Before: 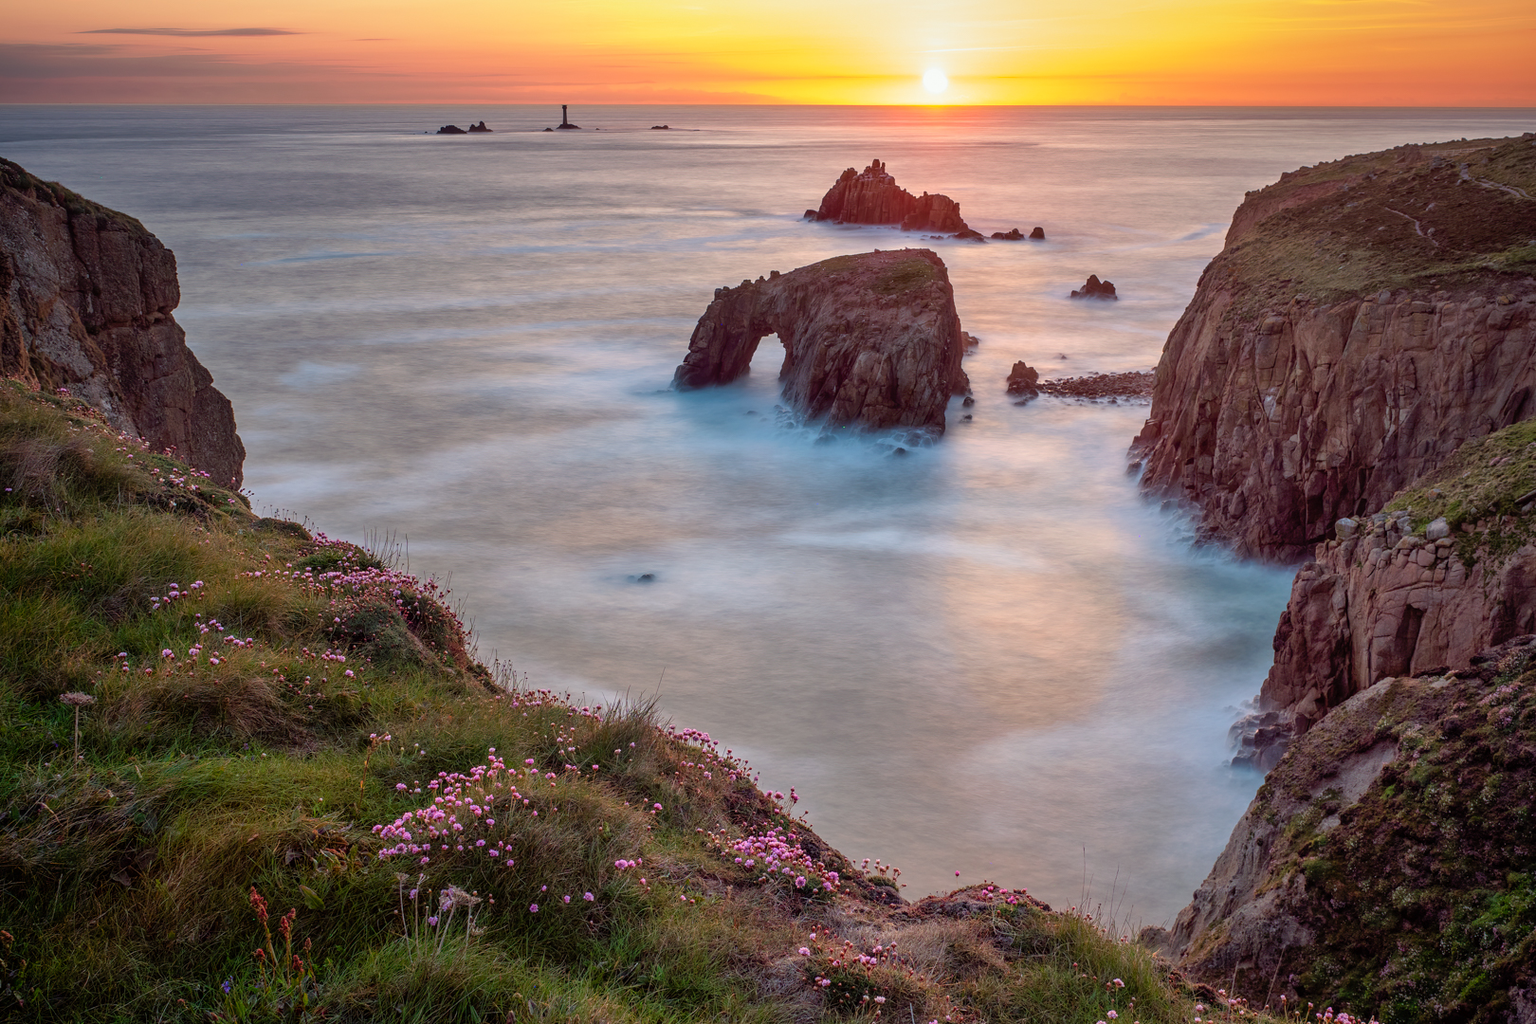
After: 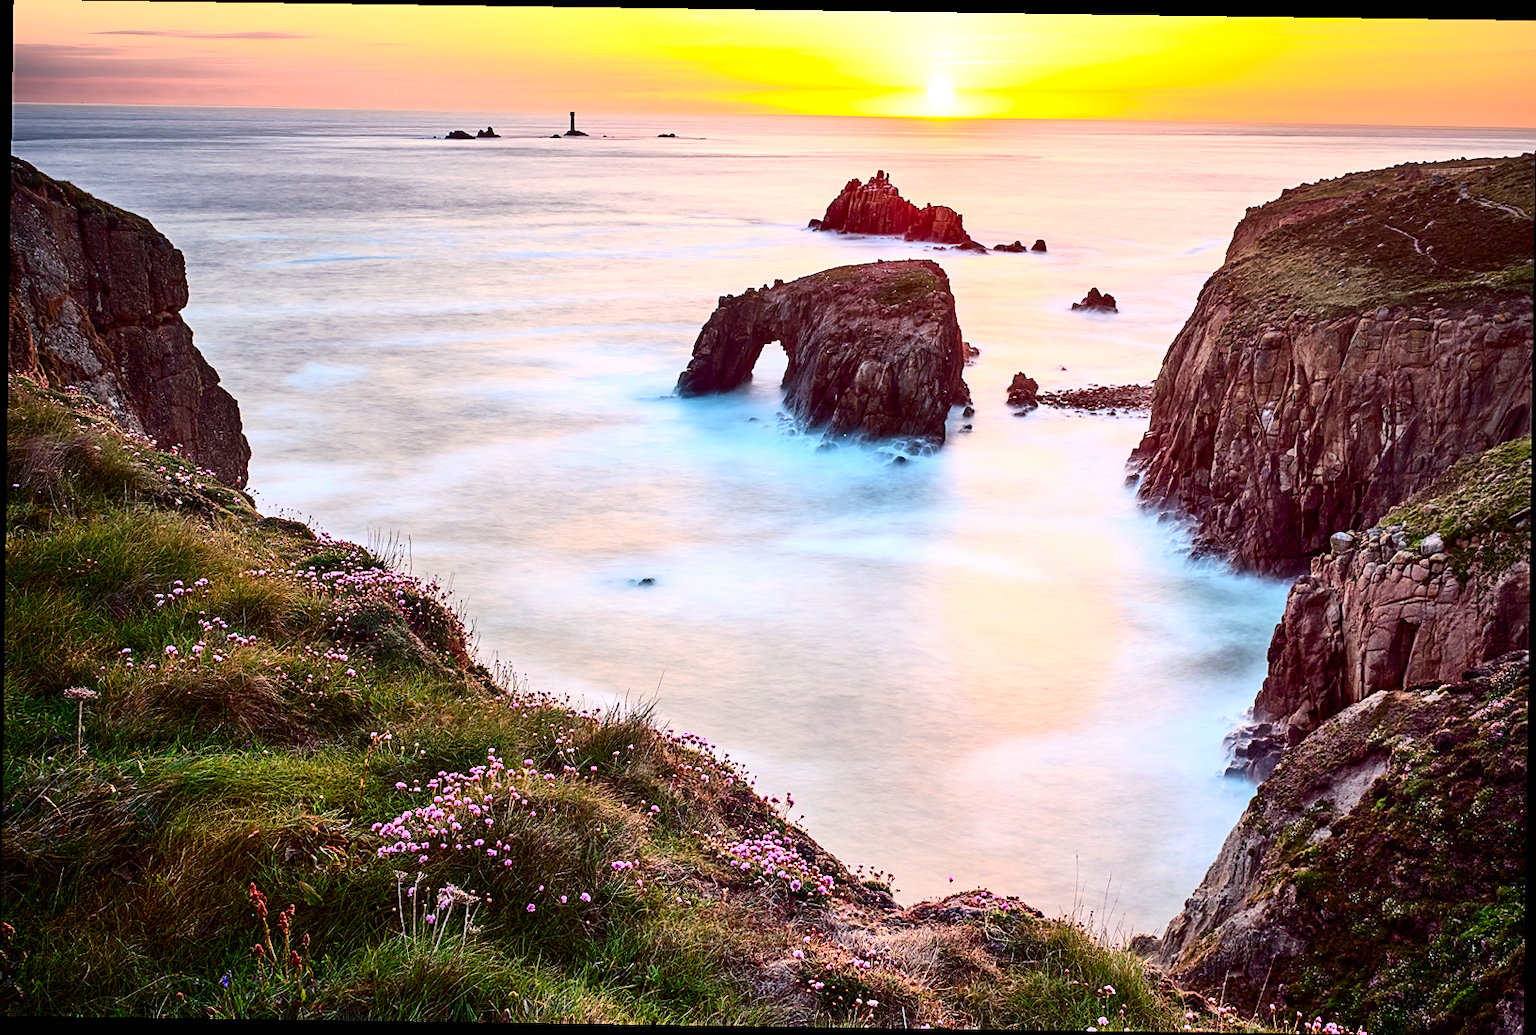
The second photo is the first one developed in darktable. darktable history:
exposure: black level correction 0, exposure 0.7 EV, compensate exposure bias true, compensate highlight preservation false
rotate and perspective: rotation 0.8°, automatic cropping off
sharpen: on, module defaults
contrast brightness saturation: contrast 0.4, brightness 0.05, saturation 0.25
